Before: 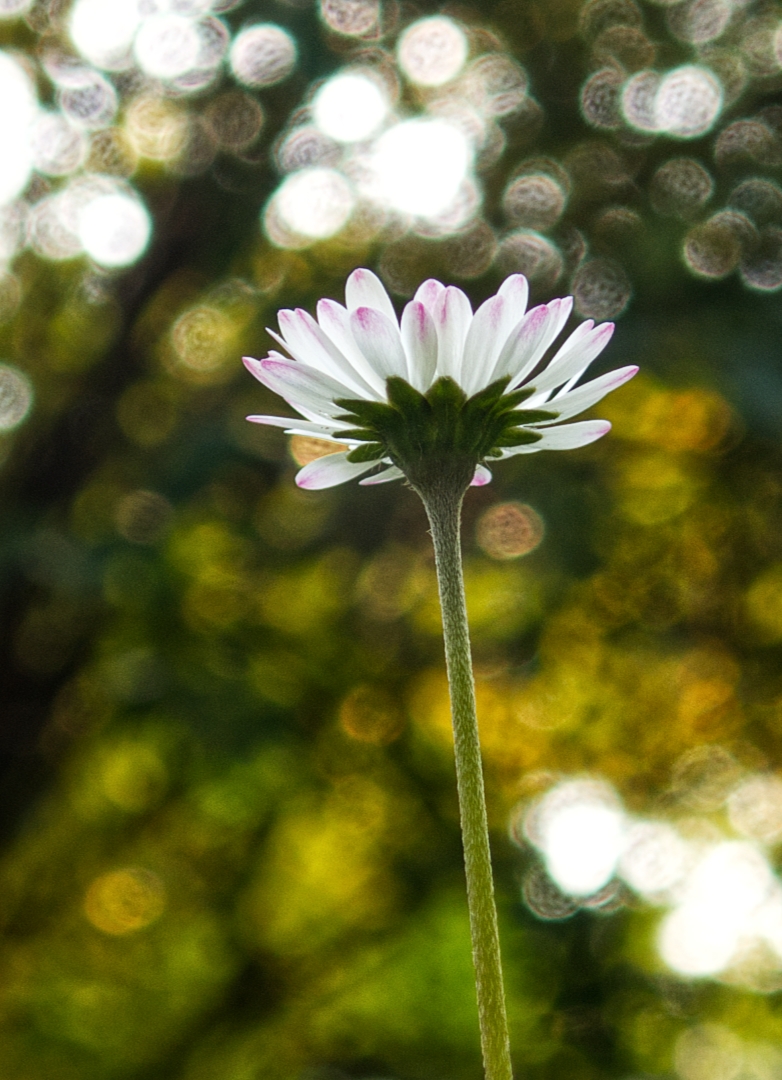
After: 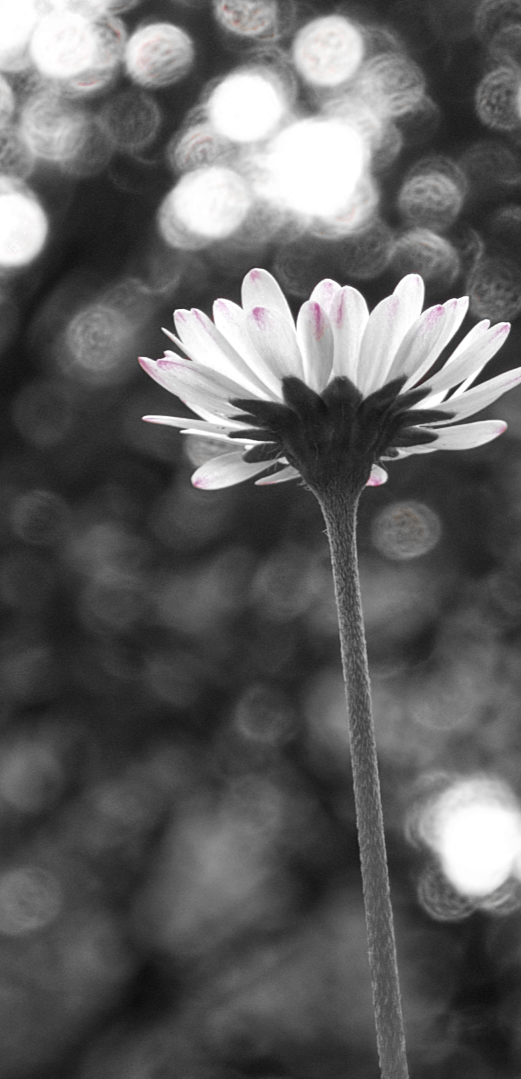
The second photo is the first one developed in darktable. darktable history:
color zones: curves: ch0 [(0, 0.352) (0.143, 0.407) (0.286, 0.386) (0.429, 0.431) (0.571, 0.829) (0.714, 0.853) (0.857, 0.833) (1, 0.352)]; ch1 [(0, 0.604) (0.072, 0.726) (0.096, 0.608) (0.205, 0.007) (0.571, -0.006) (0.839, -0.013) (0.857, -0.012) (1, 0.604)]
crop and rotate: left 13.355%, right 20.004%
